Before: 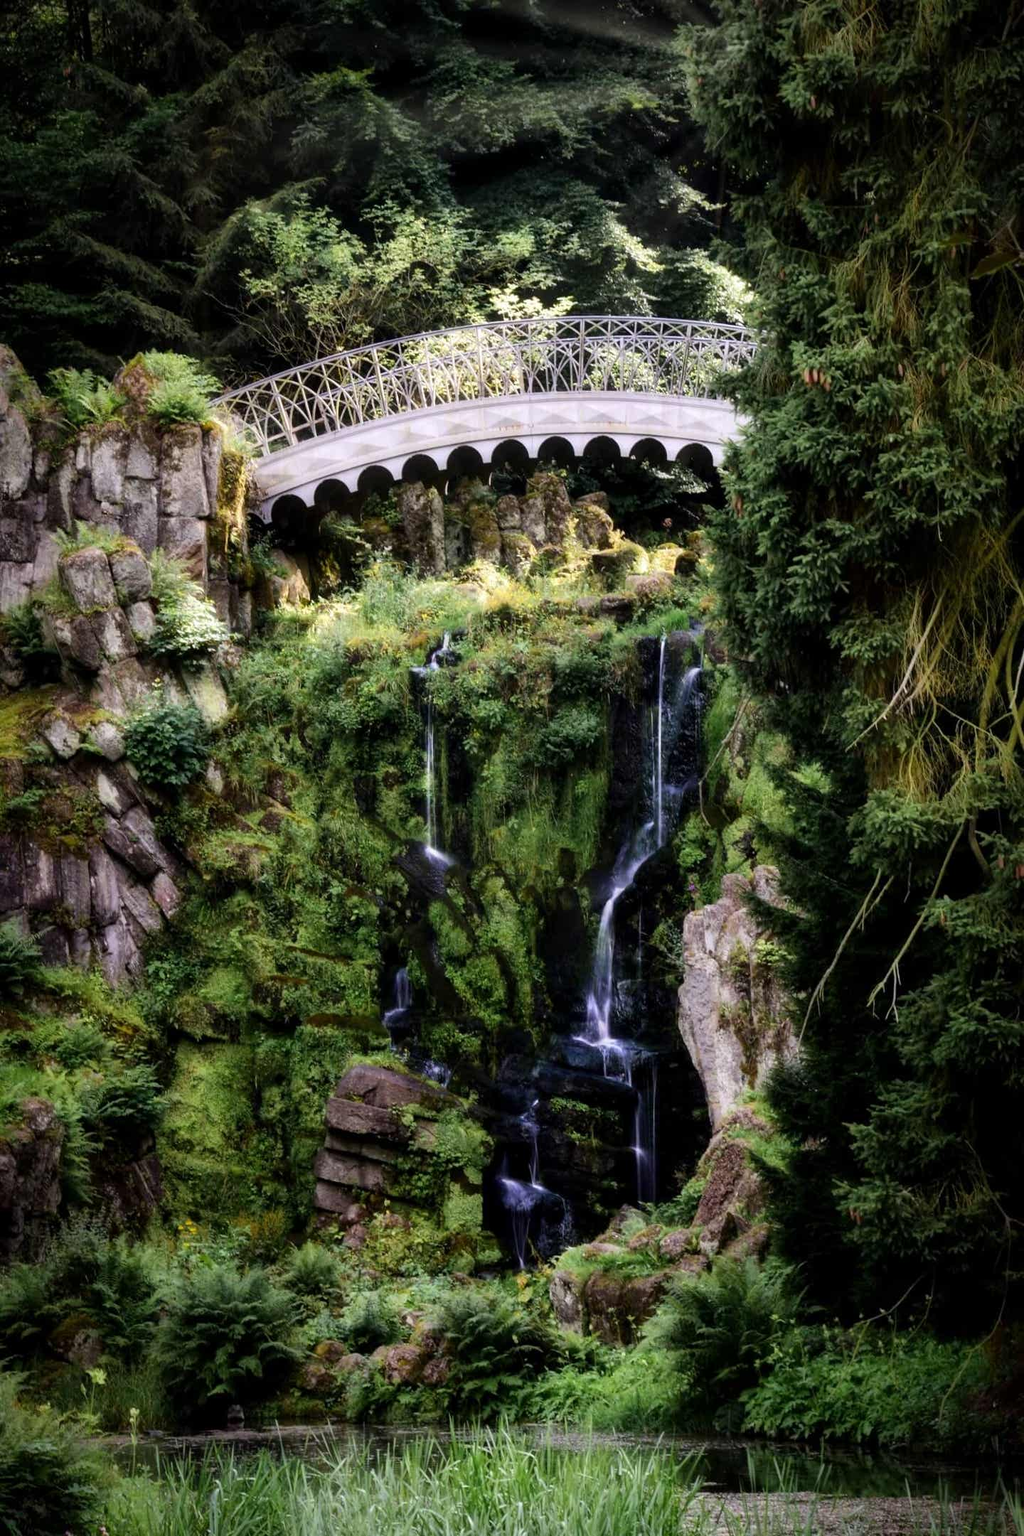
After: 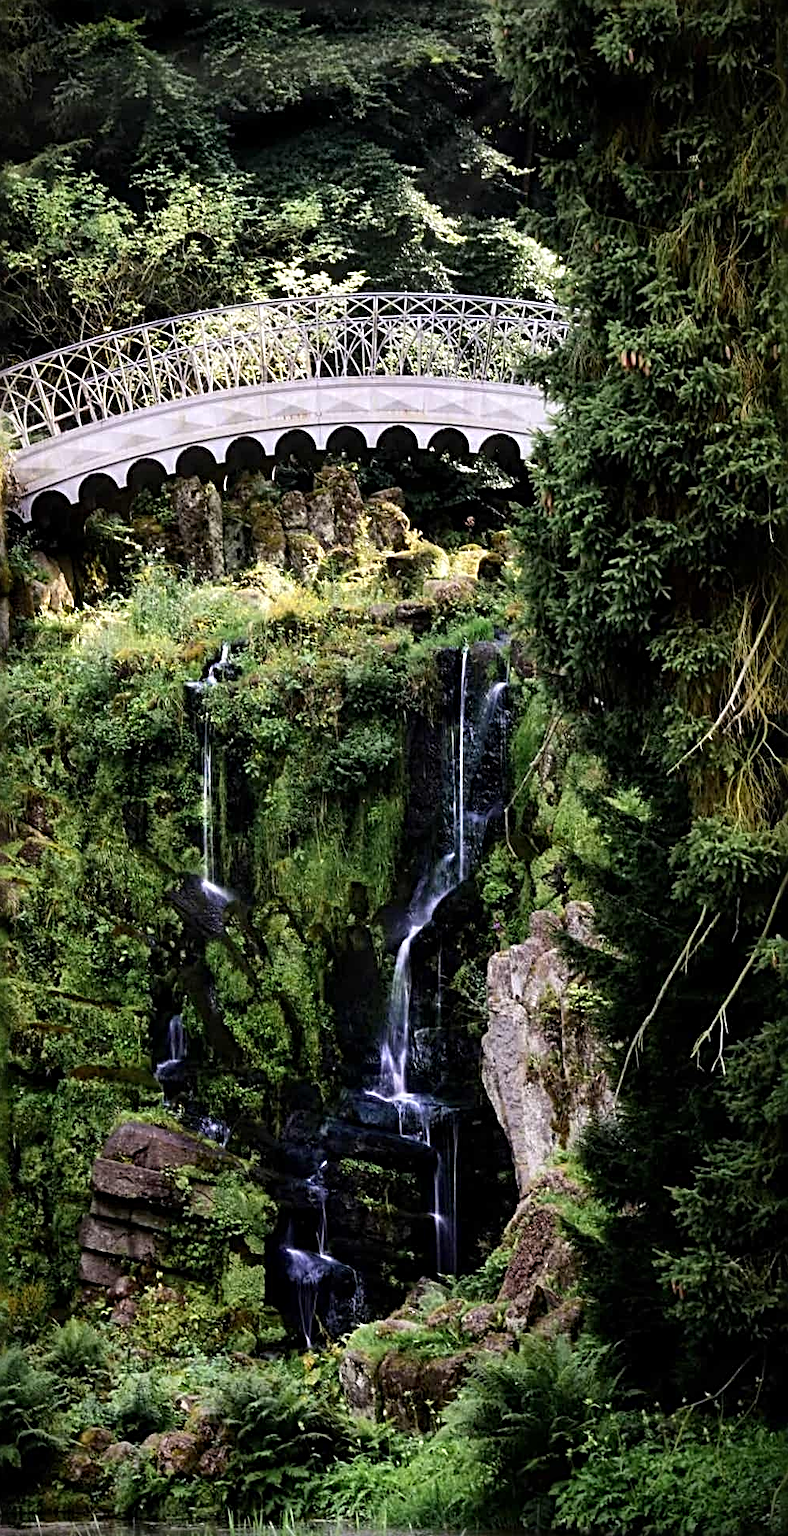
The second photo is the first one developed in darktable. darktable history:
crop and rotate: left 23.758%, top 3.383%, right 6.703%, bottom 6.313%
sharpen: radius 3.641, amount 0.935
